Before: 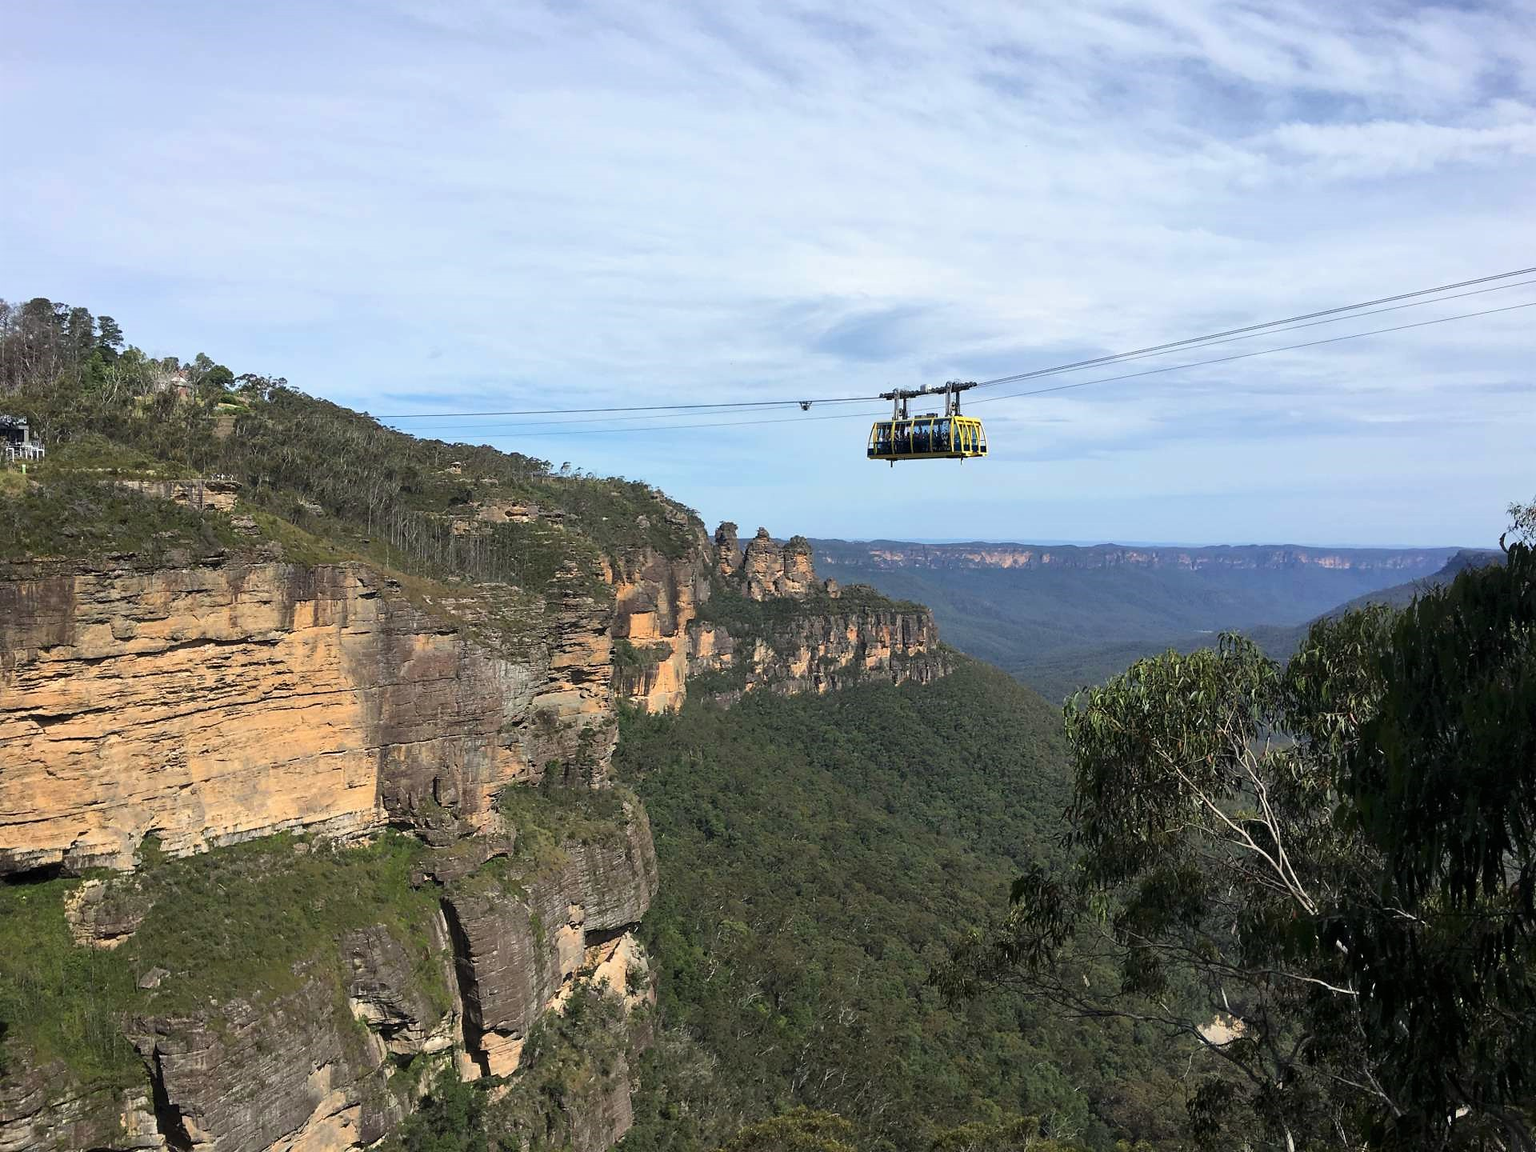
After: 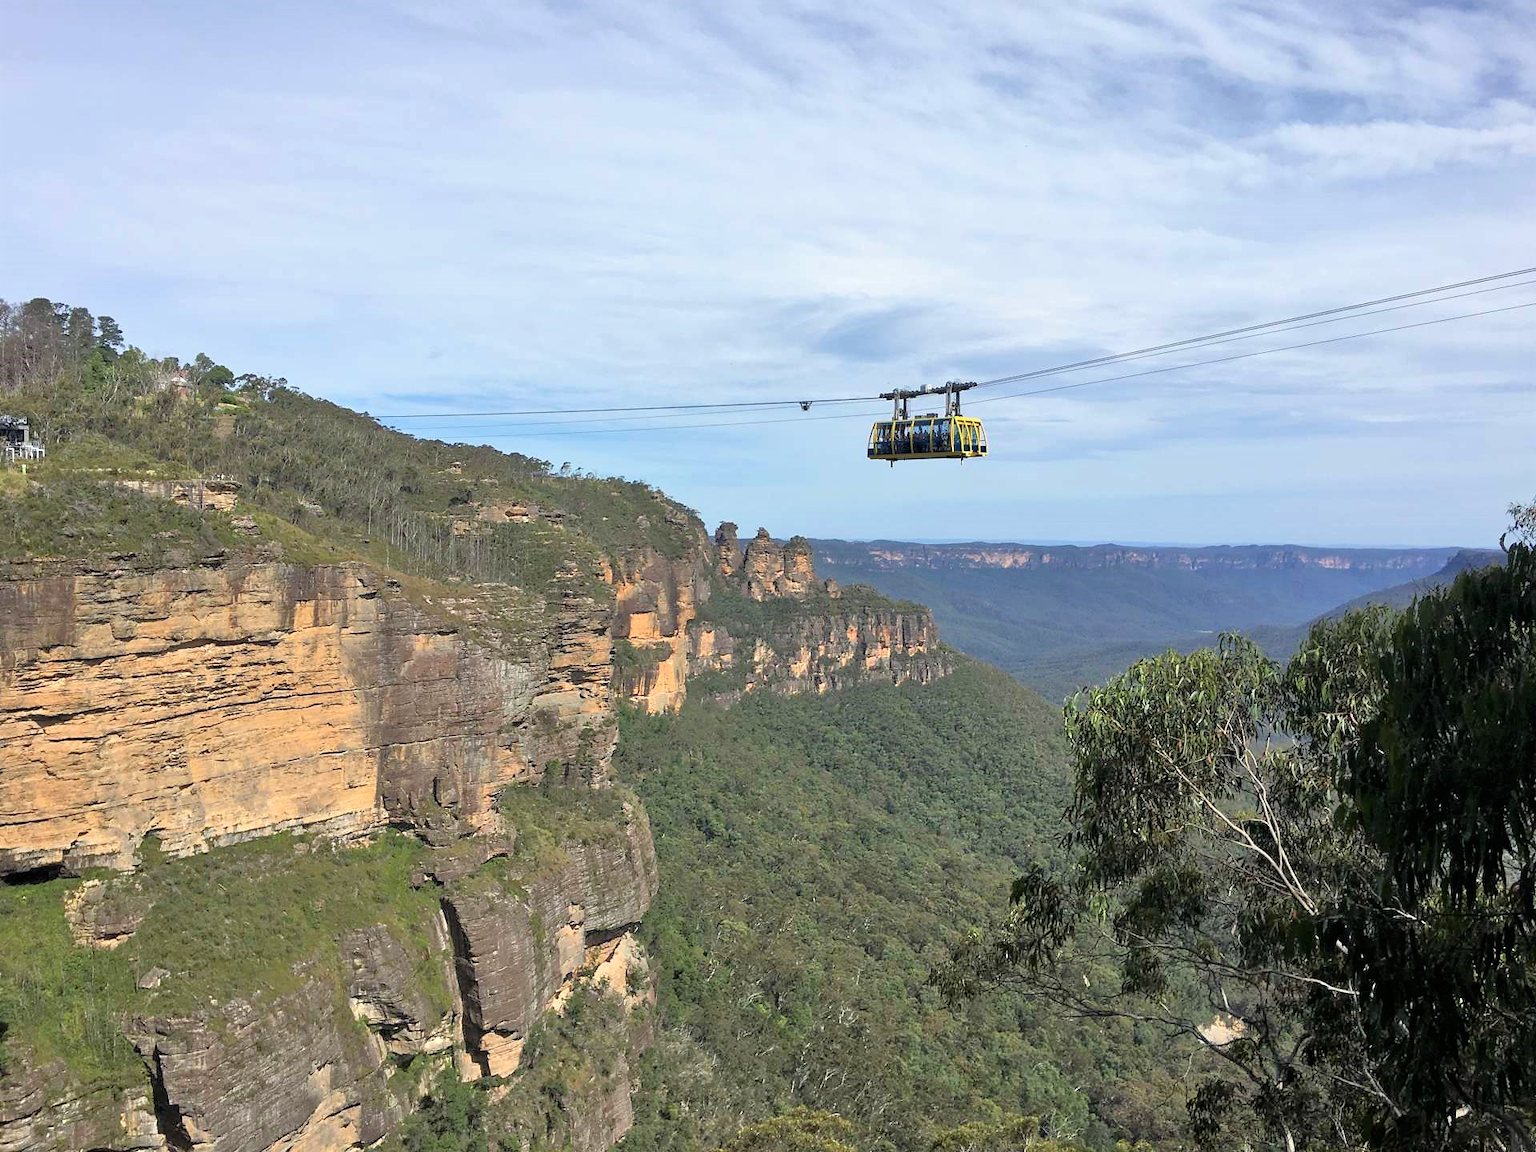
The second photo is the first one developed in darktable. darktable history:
tone equalizer: -7 EV 0.147 EV, -6 EV 0.608 EV, -5 EV 1.15 EV, -4 EV 1.36 EV, -3 EV 1.17 EV, -2 EV 0.6 EV, -1 EV 0.156 EV
